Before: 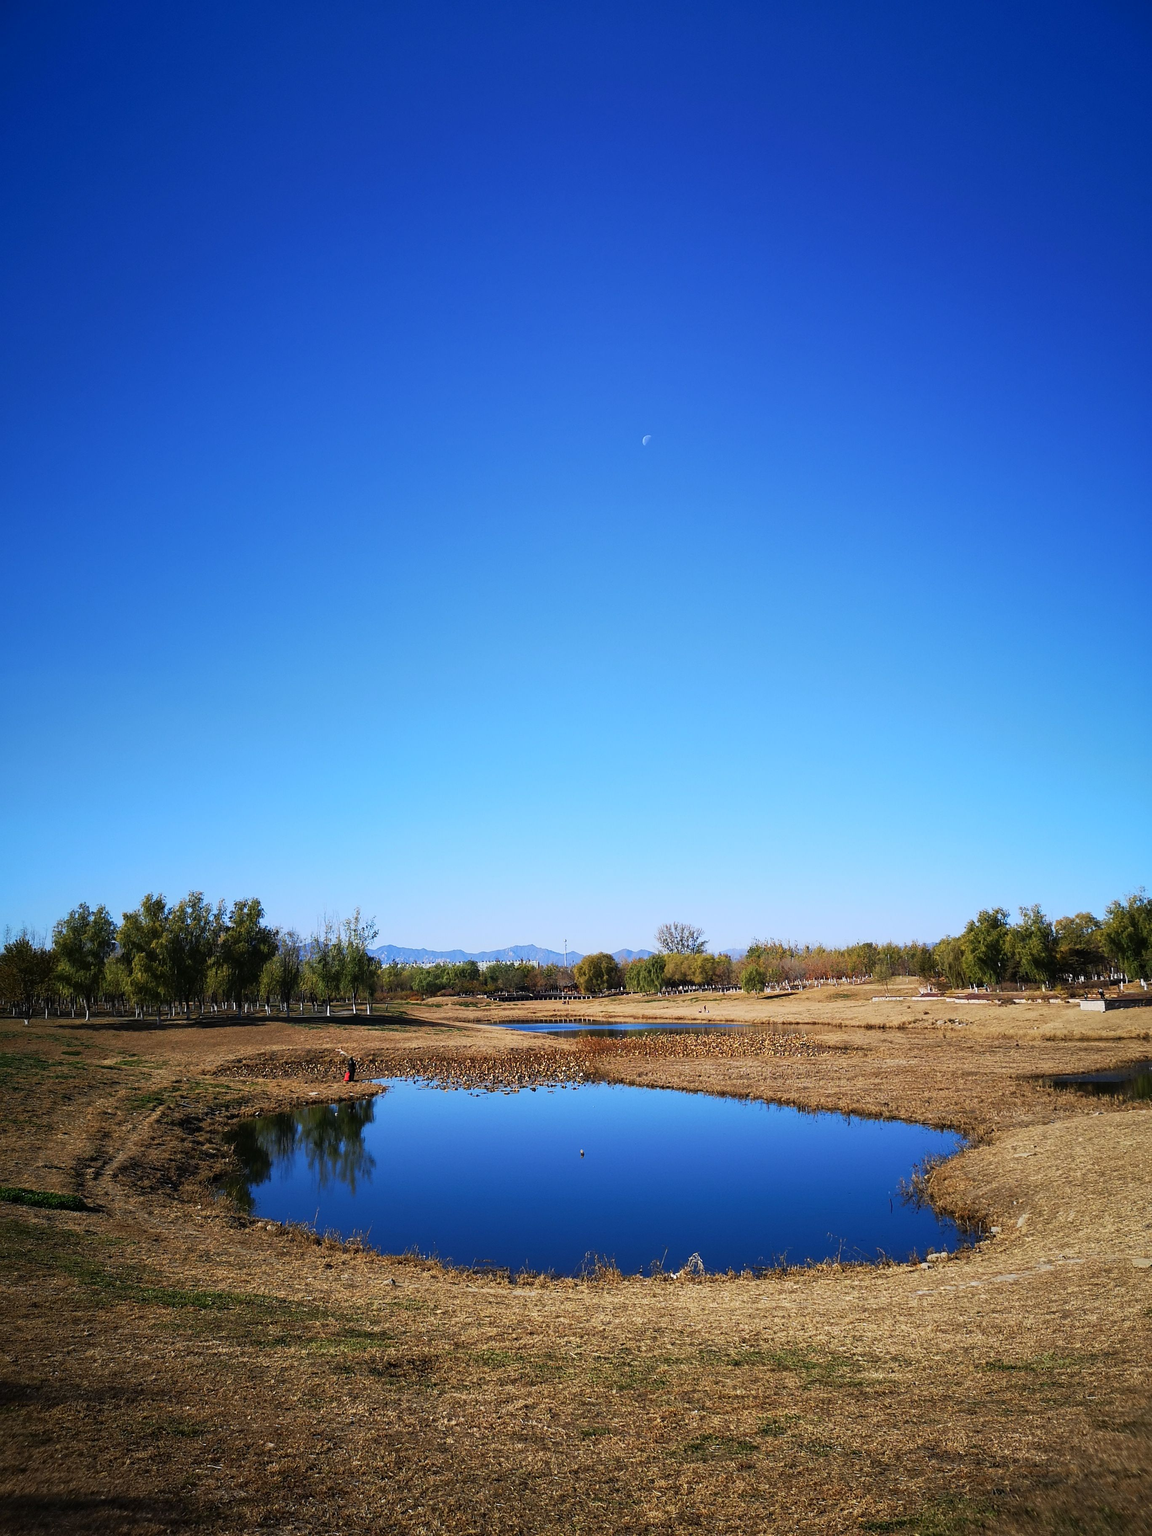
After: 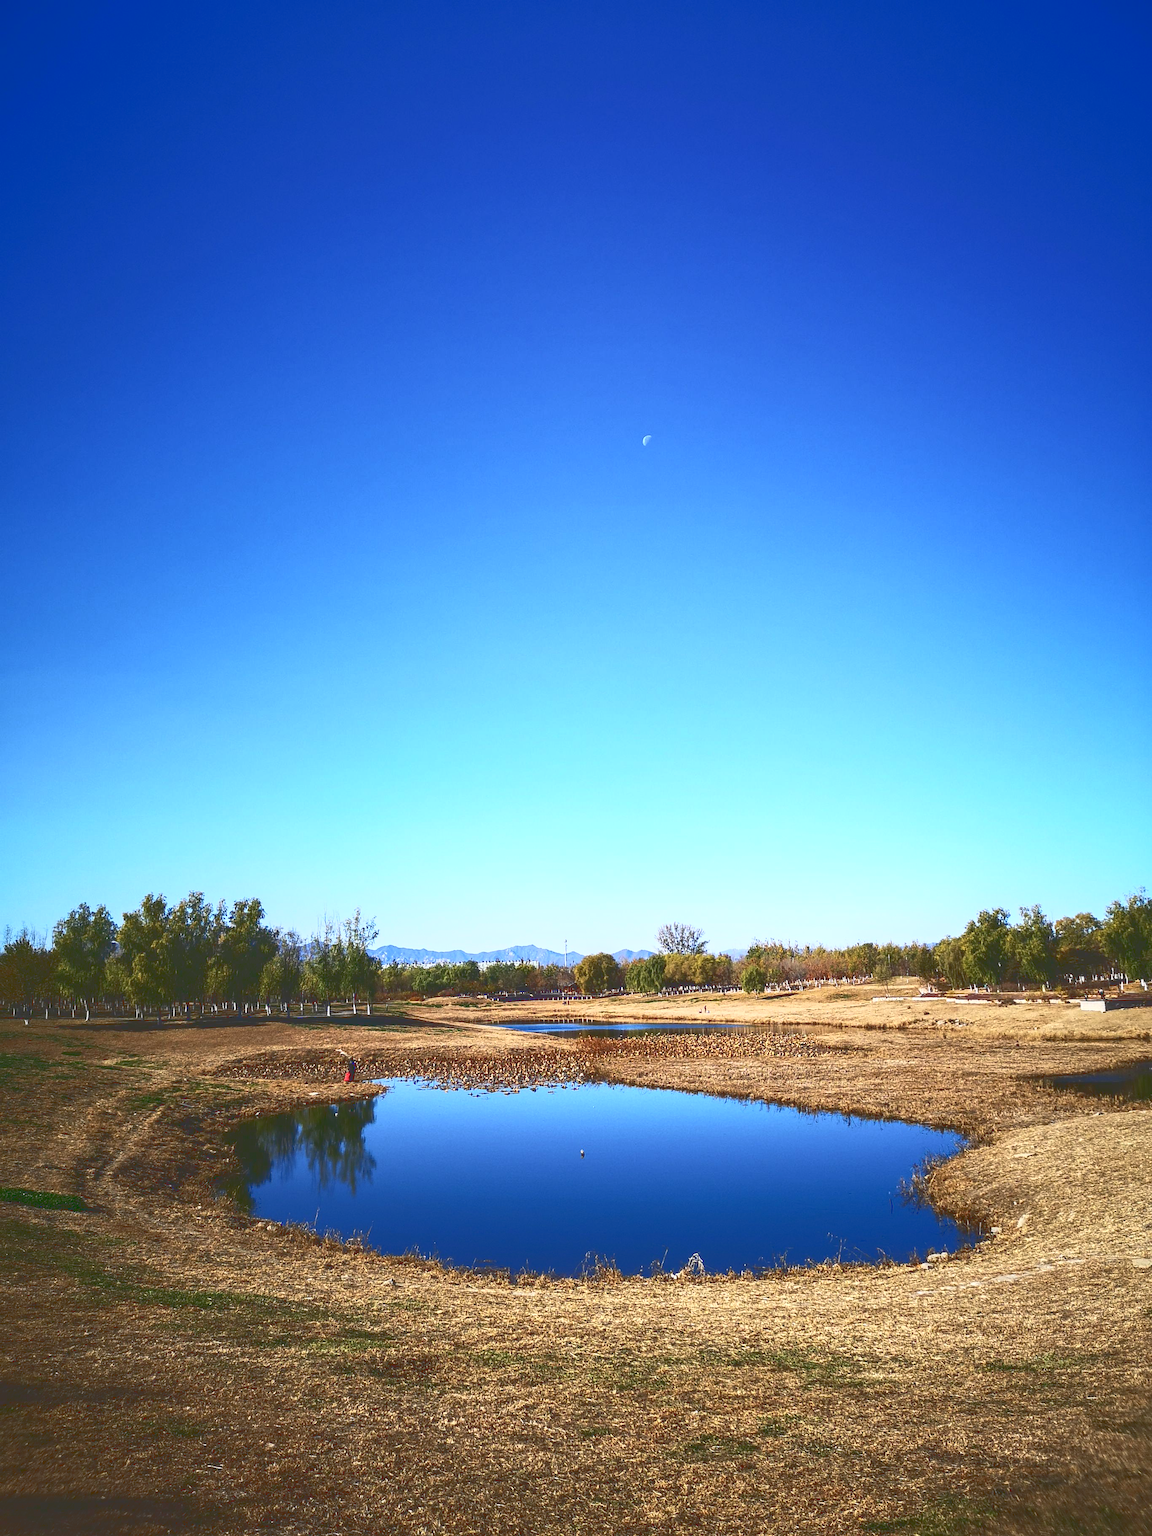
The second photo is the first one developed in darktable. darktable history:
base curve: curves: ch0 [(0, 0.036) (0.007, 0.037) (0.604, 0.887) (1, 1)]
local contrast: on, module defaults
